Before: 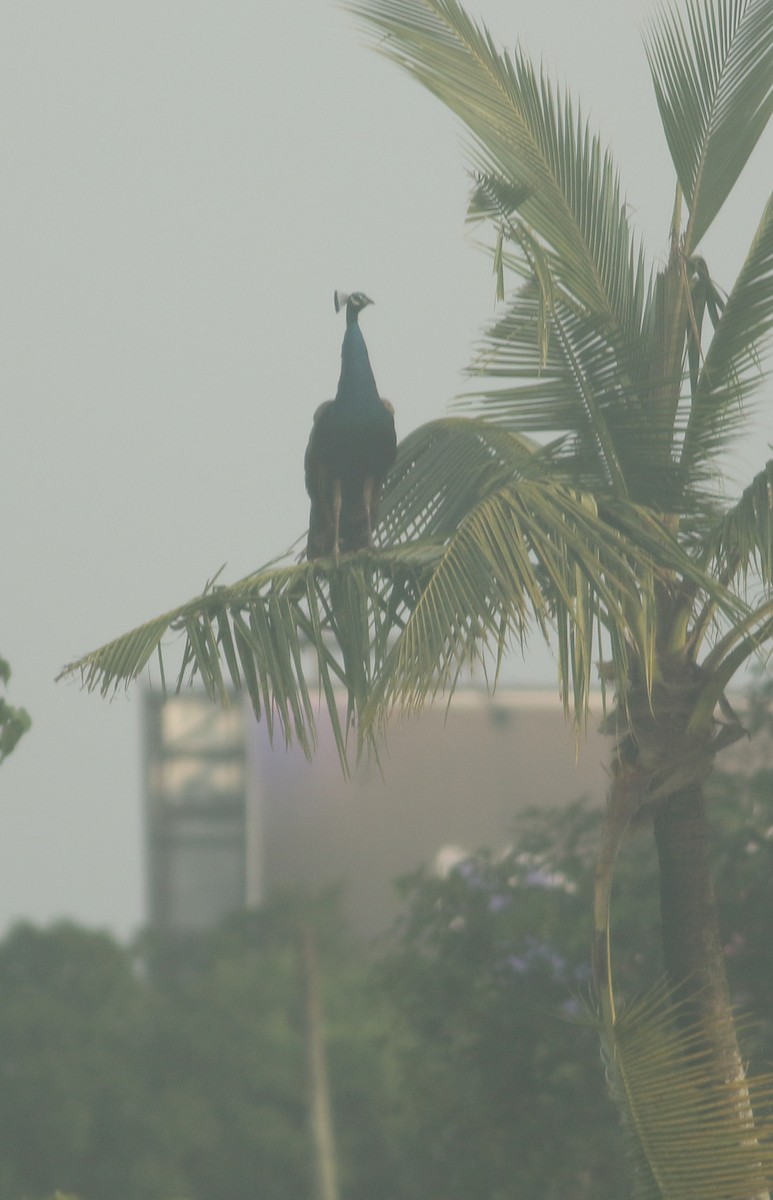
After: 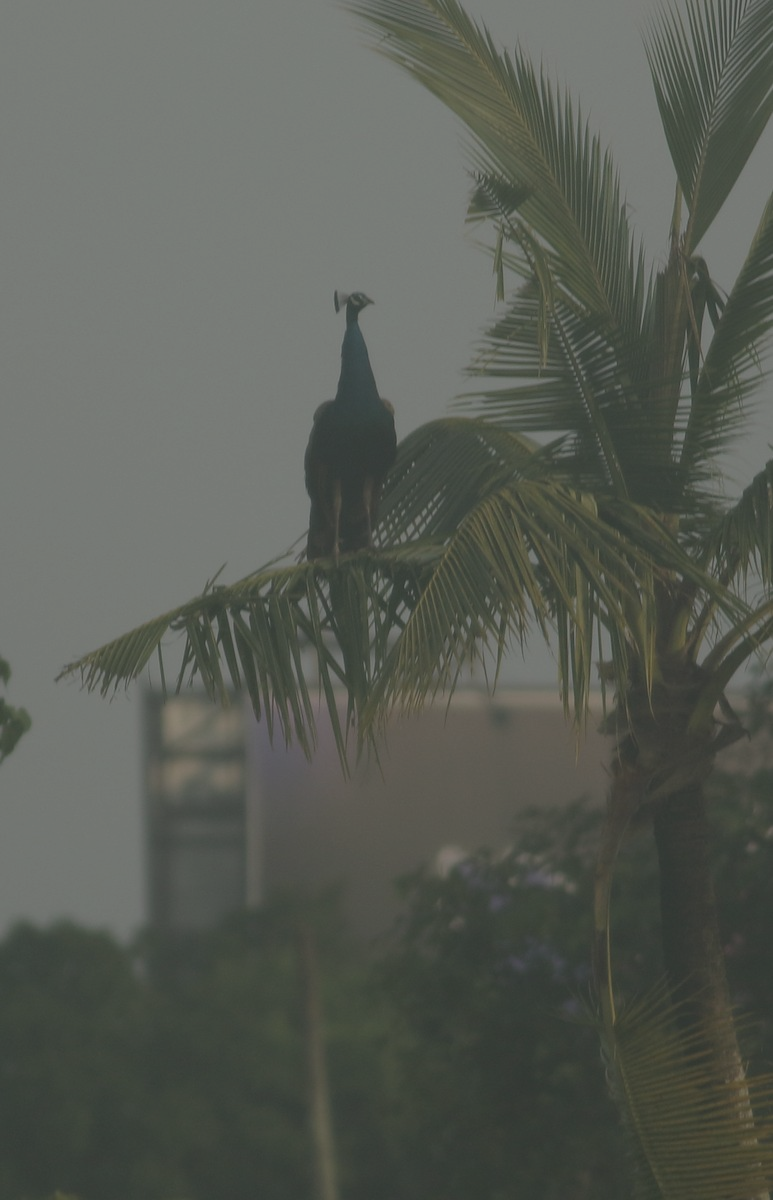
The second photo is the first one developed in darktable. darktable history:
exposure: exposure -1.374 EV, compensate exposure bias true, compensate highlight preservation false
shadows and highlights: radius 331.88, shadows 54.07, highlights -99.46, compress 94.43%, soften with gaussian
